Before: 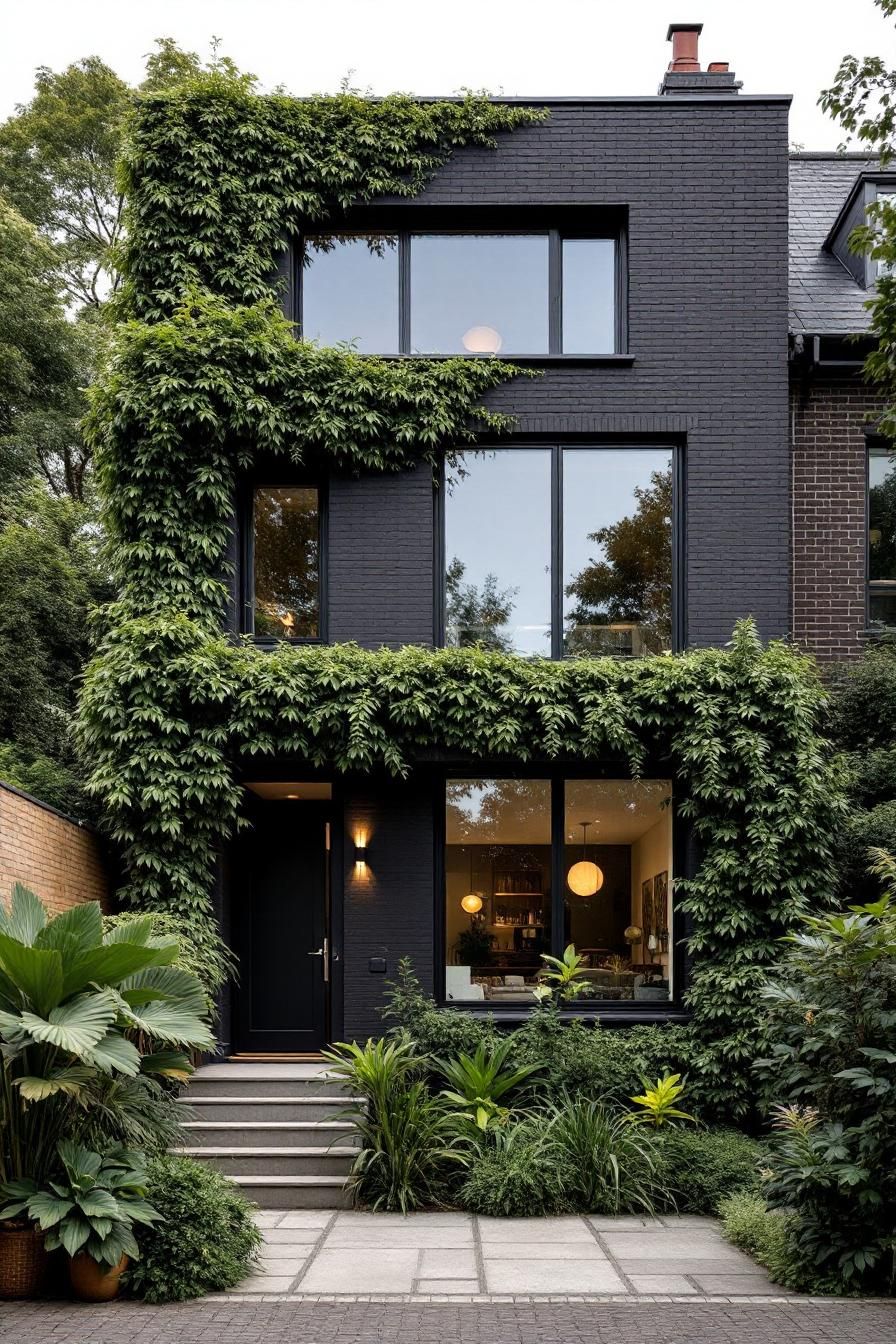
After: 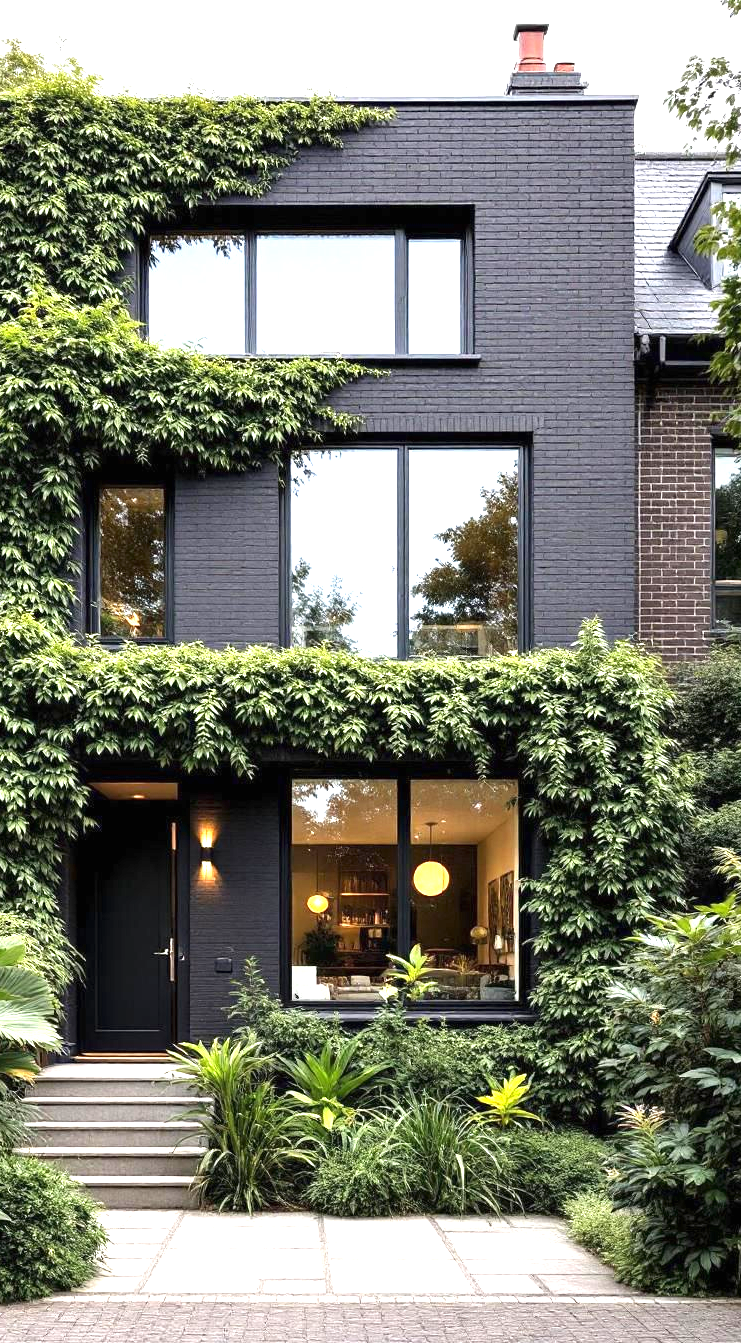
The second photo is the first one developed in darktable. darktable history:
exposure: black level correction 0, exposure 1.445 EV, compensate highlight preservation false
crop: left 17.283%, bottom 0.048%
